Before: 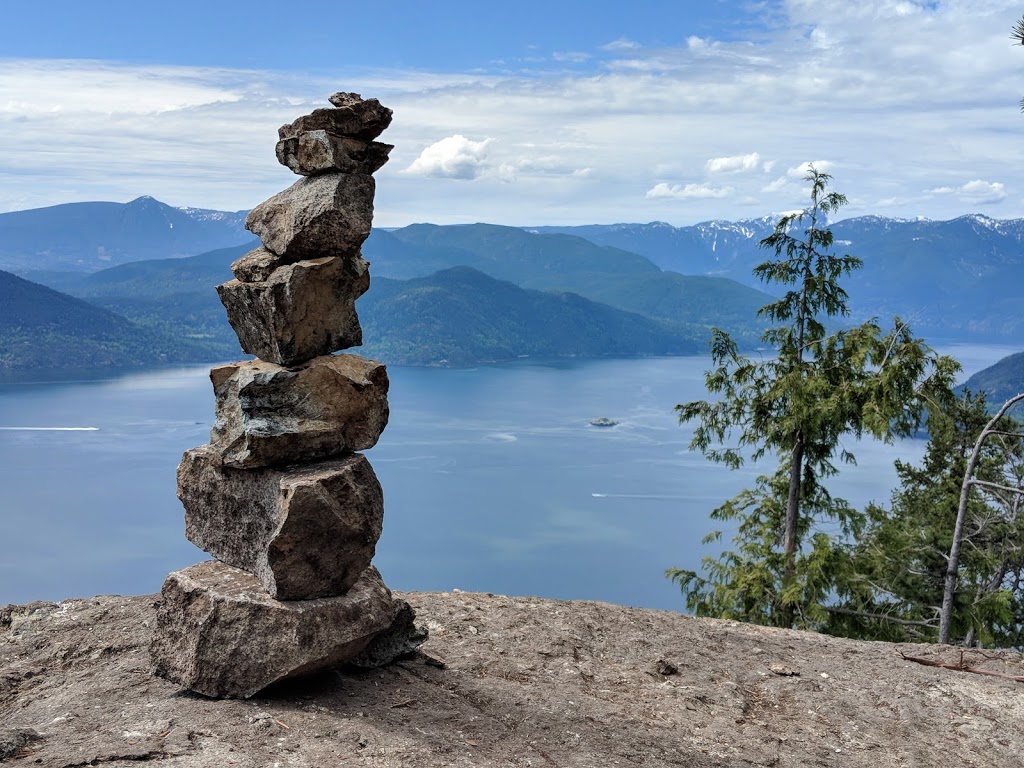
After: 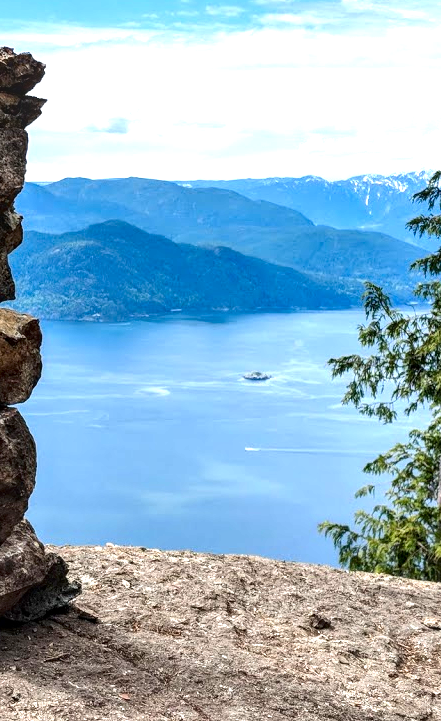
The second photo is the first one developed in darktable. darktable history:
local contrast: on, module defaults
exposure: black level correction 0, exposure 1.03 EV, compensate highlight preservation false
crop: left 33.889%, top 5.999%, right 22.925%
contrast brightness saturation: contrast 0.122, brightness -0.124, saturation 0.203
